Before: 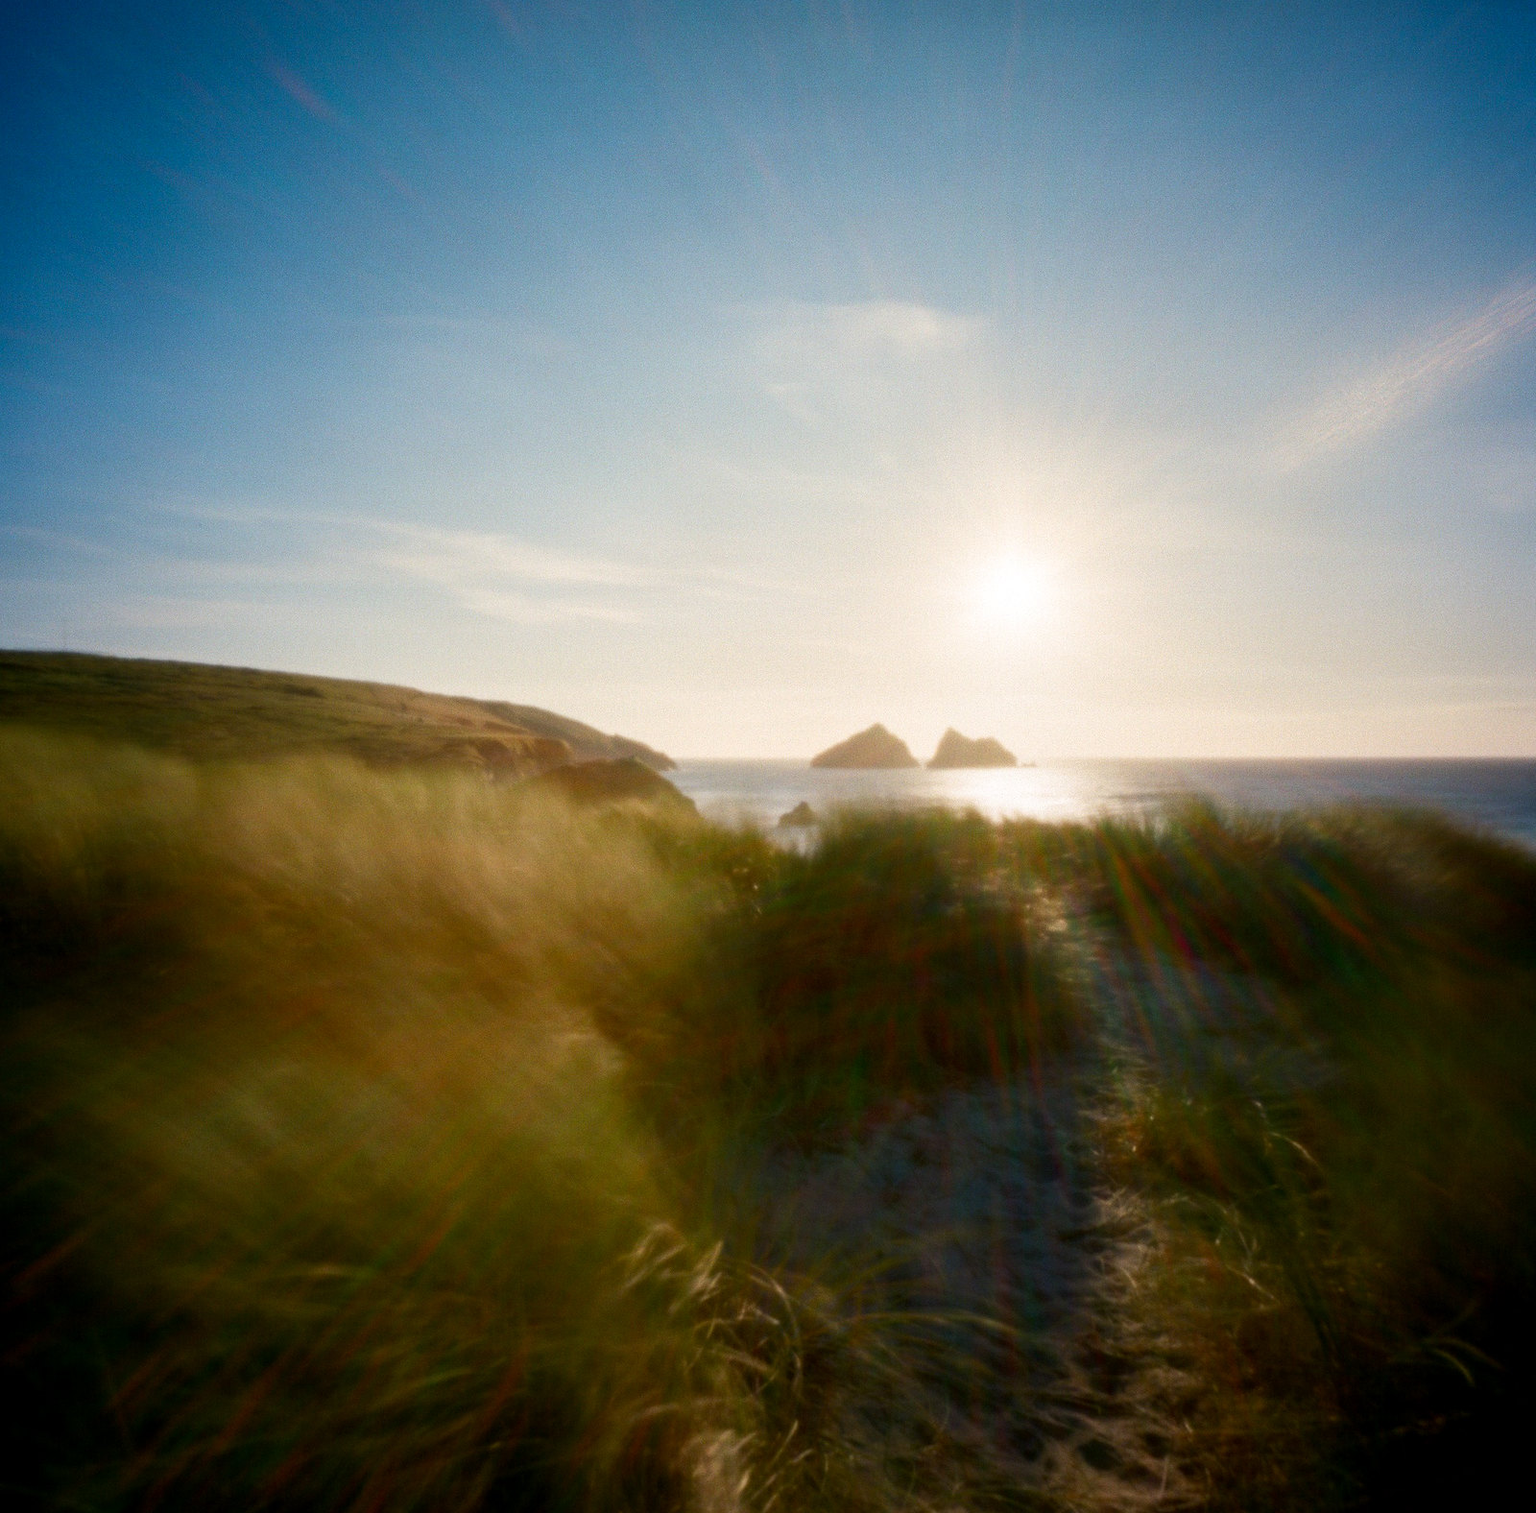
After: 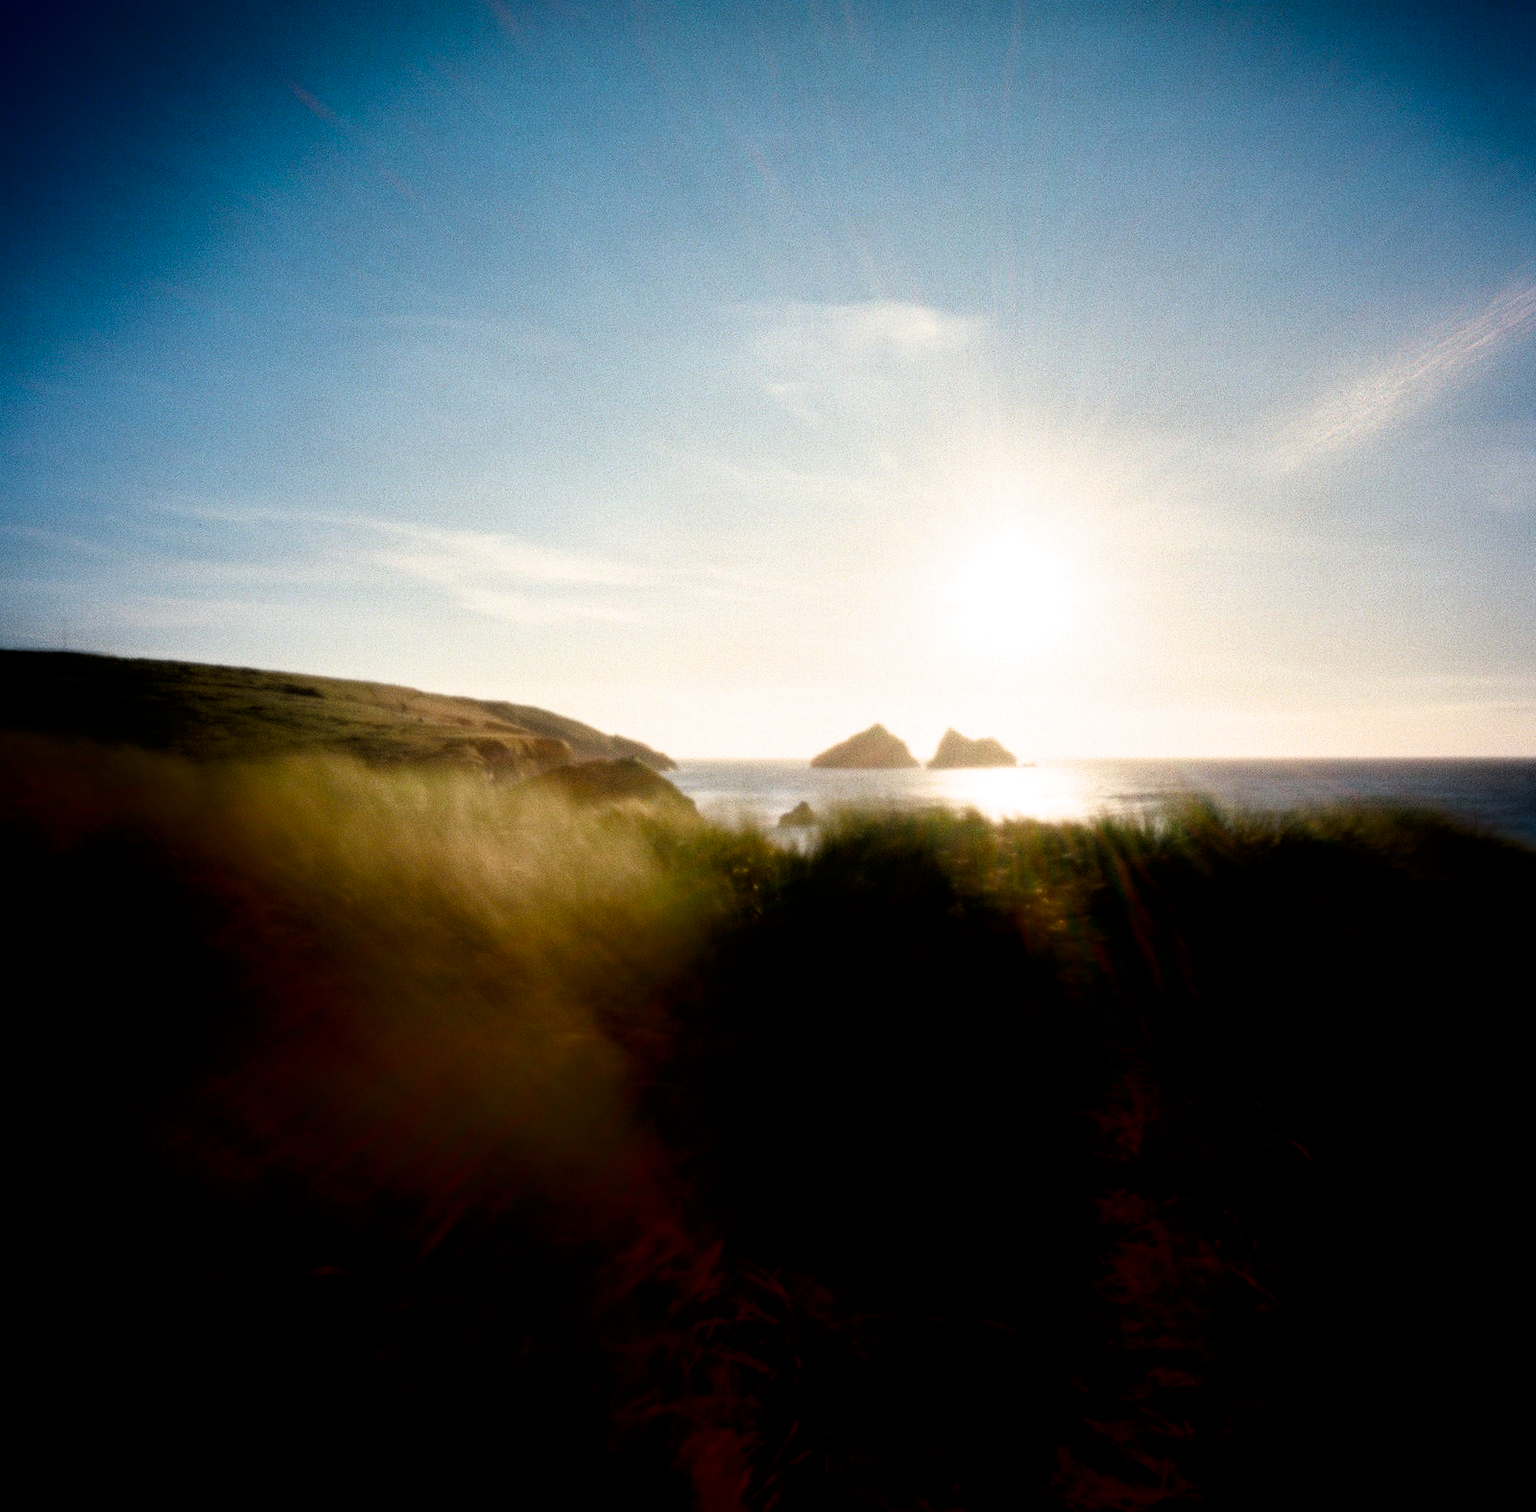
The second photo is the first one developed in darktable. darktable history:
haze removal: compatibility mode true, adaptive false
shadows and highlights: shadows -88.03, highlights -35.45, shadows color adjustment 99.15%, highlights color adjustment 0%, soften with gaussian
filmic rgb: black relative exposure -3.57 EV, white relative exposure 2.29 EV, hardness 3.41
